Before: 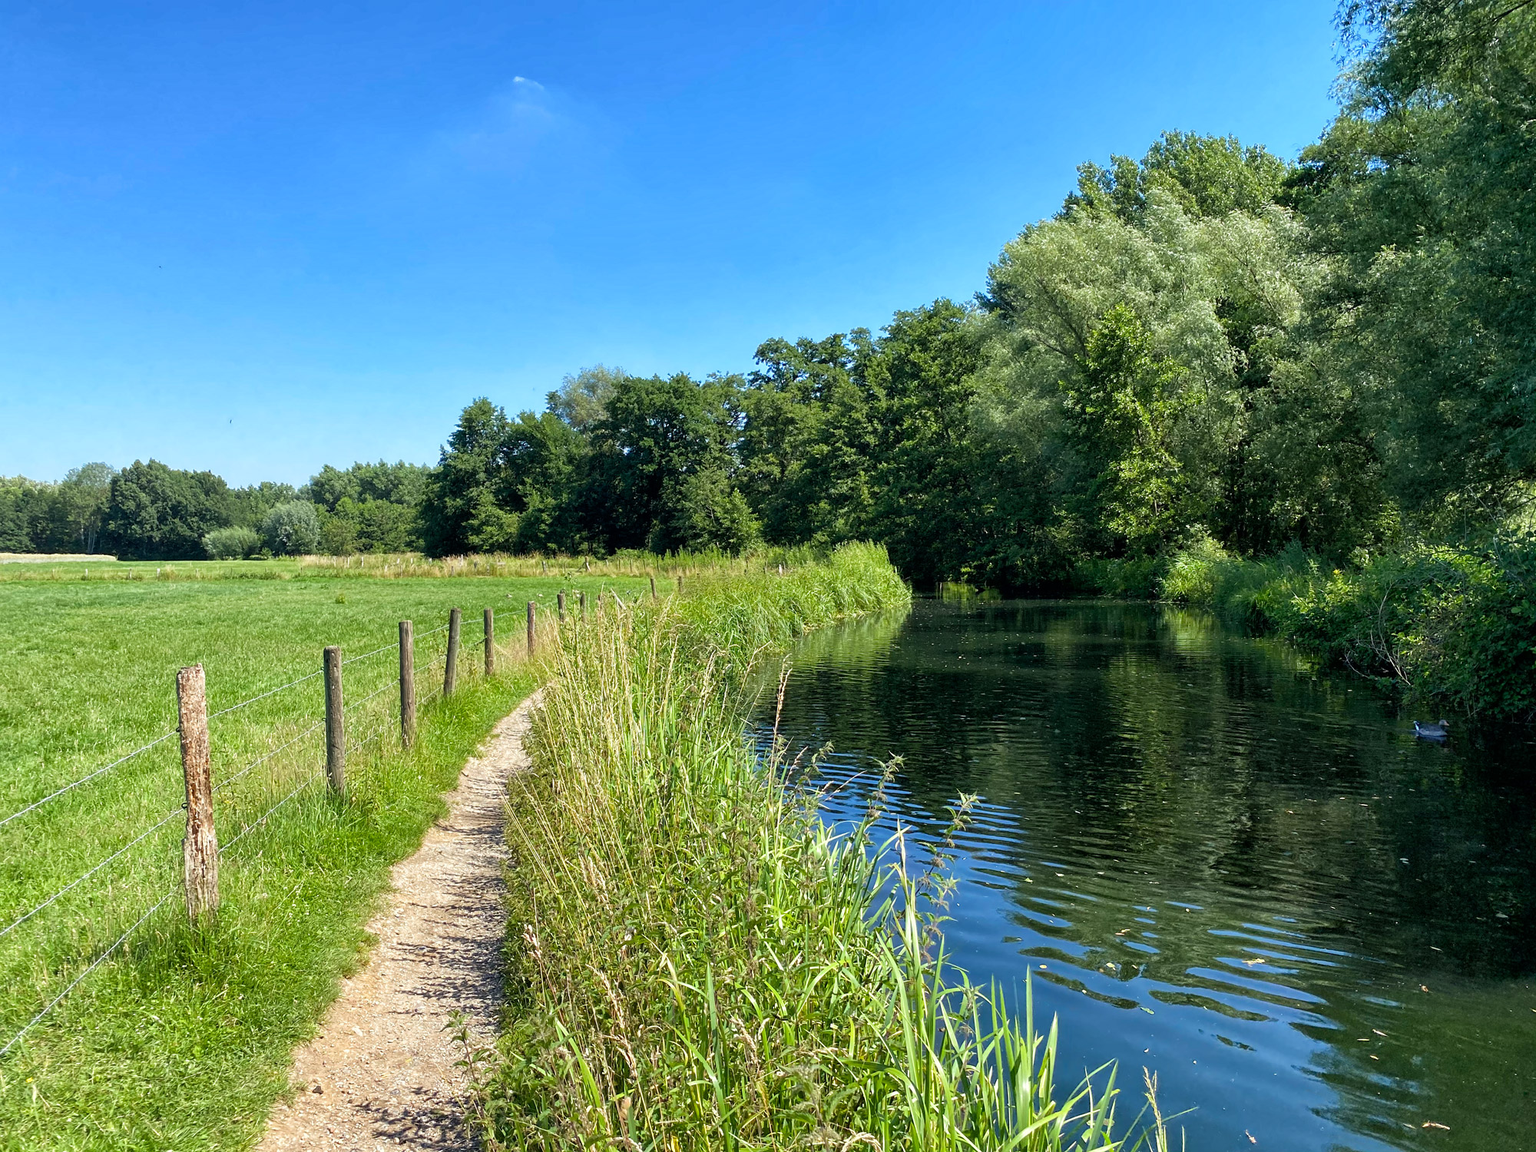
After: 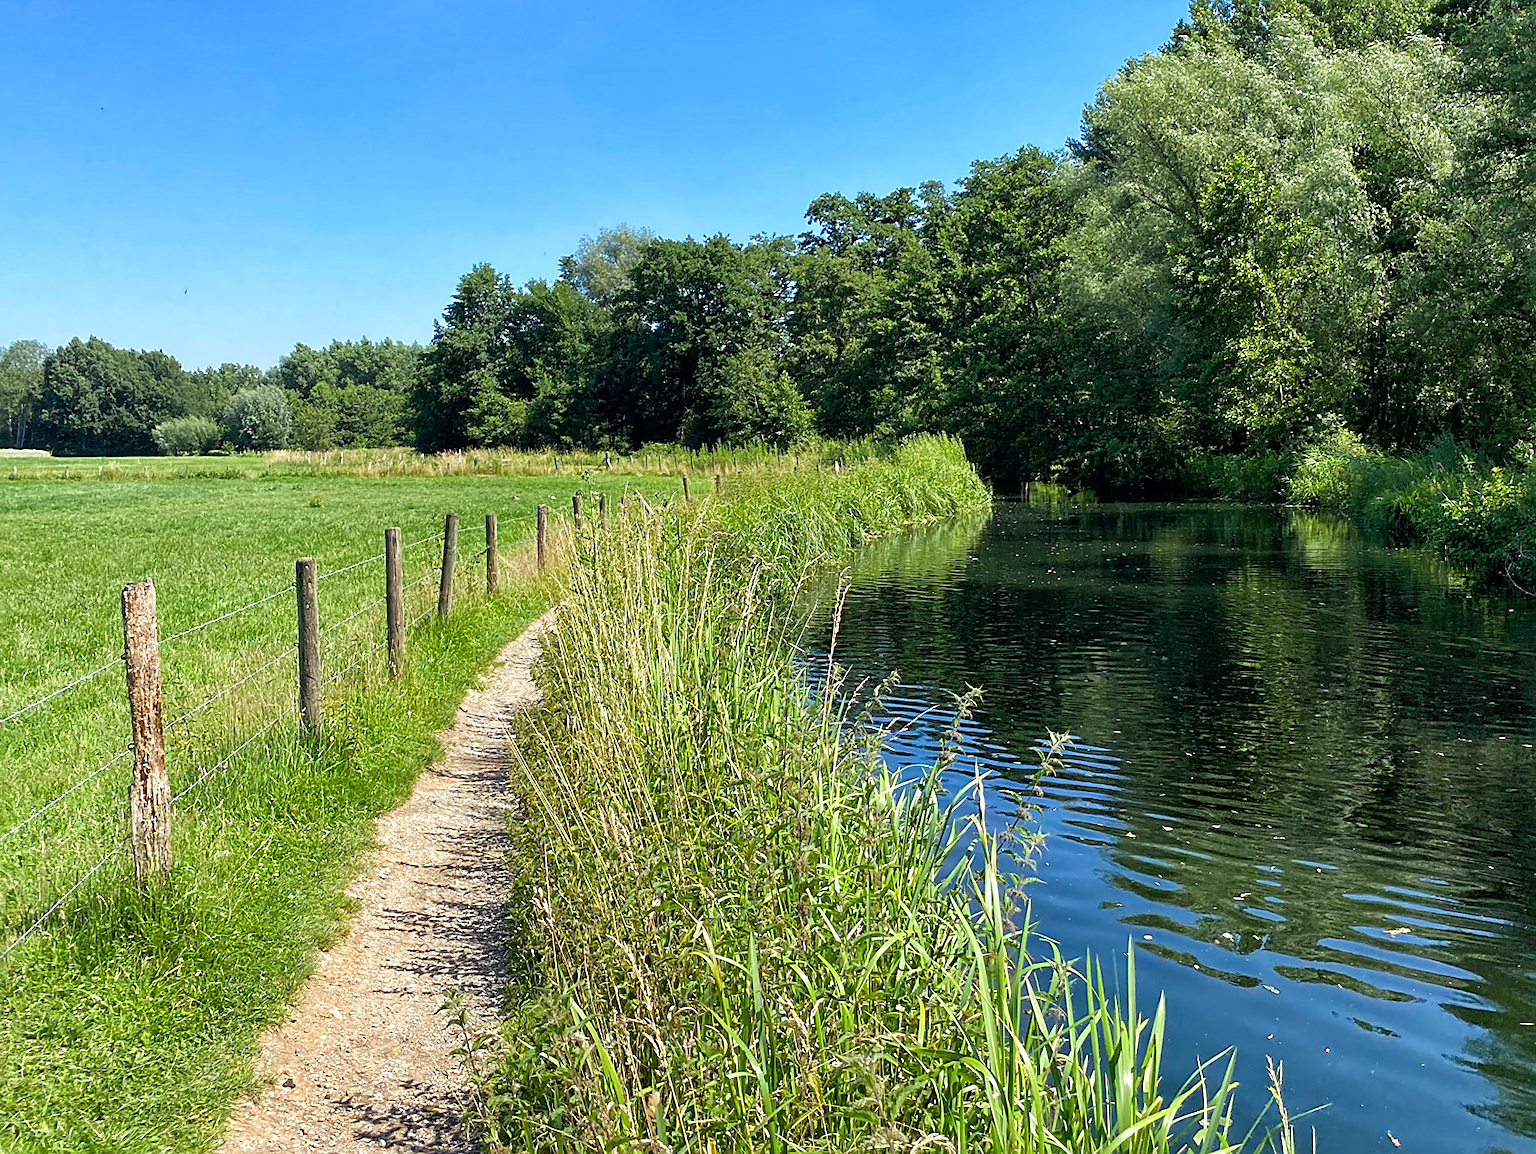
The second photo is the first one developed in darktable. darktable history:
crop and rotate: left 4.834%, top 15.286%, right 10.668%
sharpen: radius 1.936
